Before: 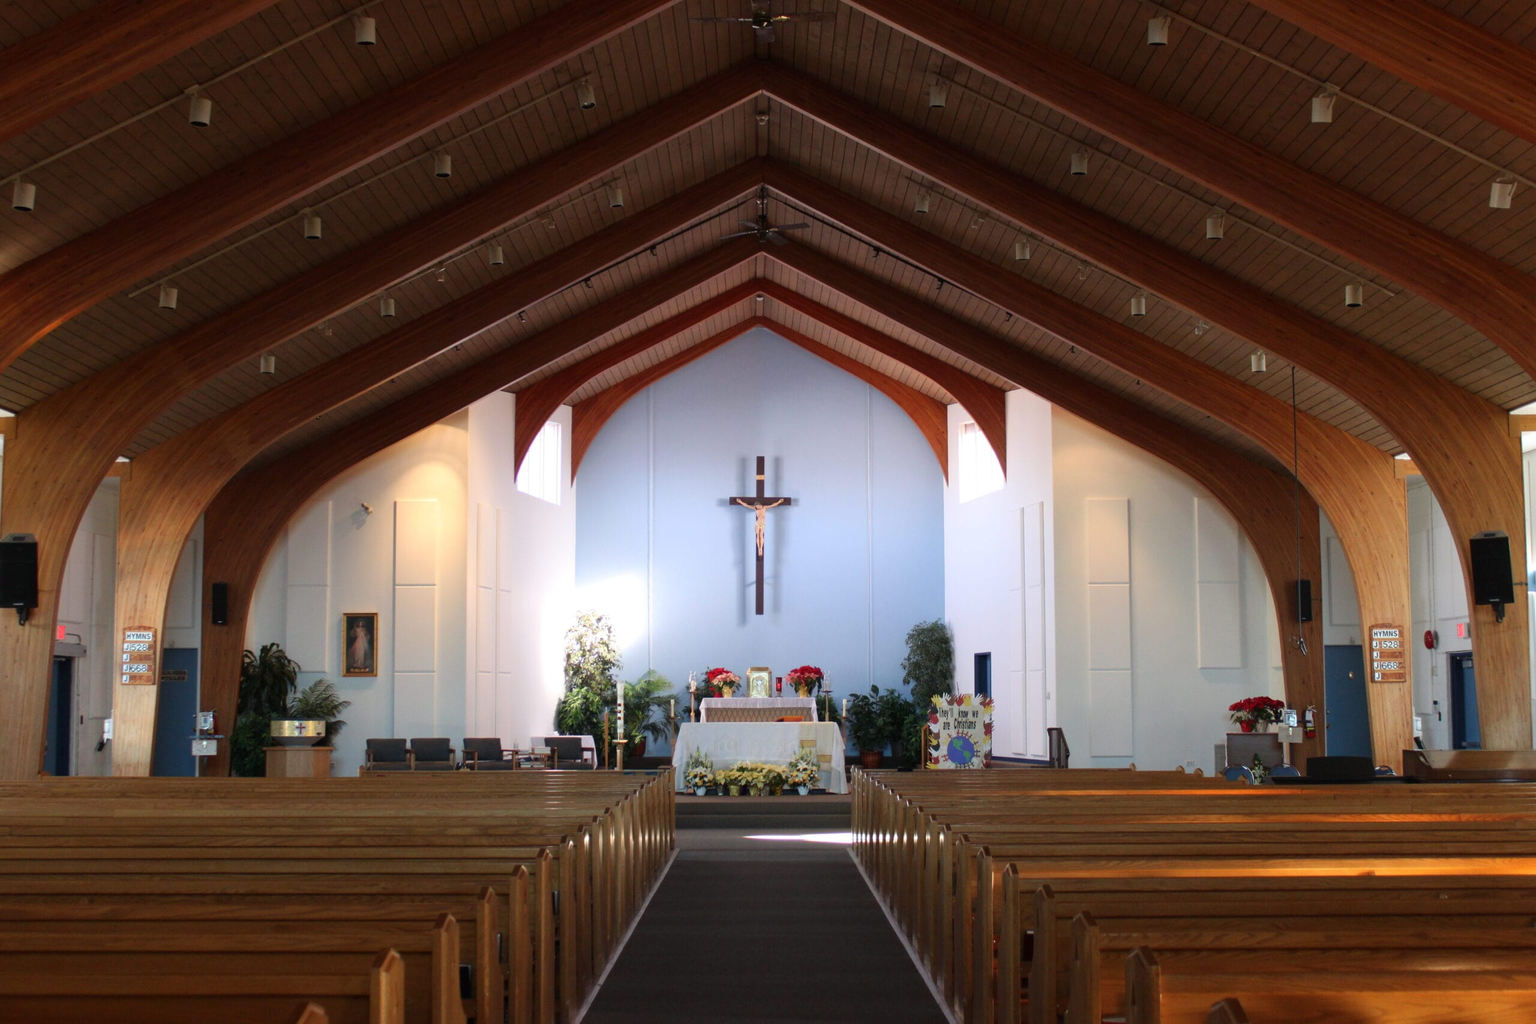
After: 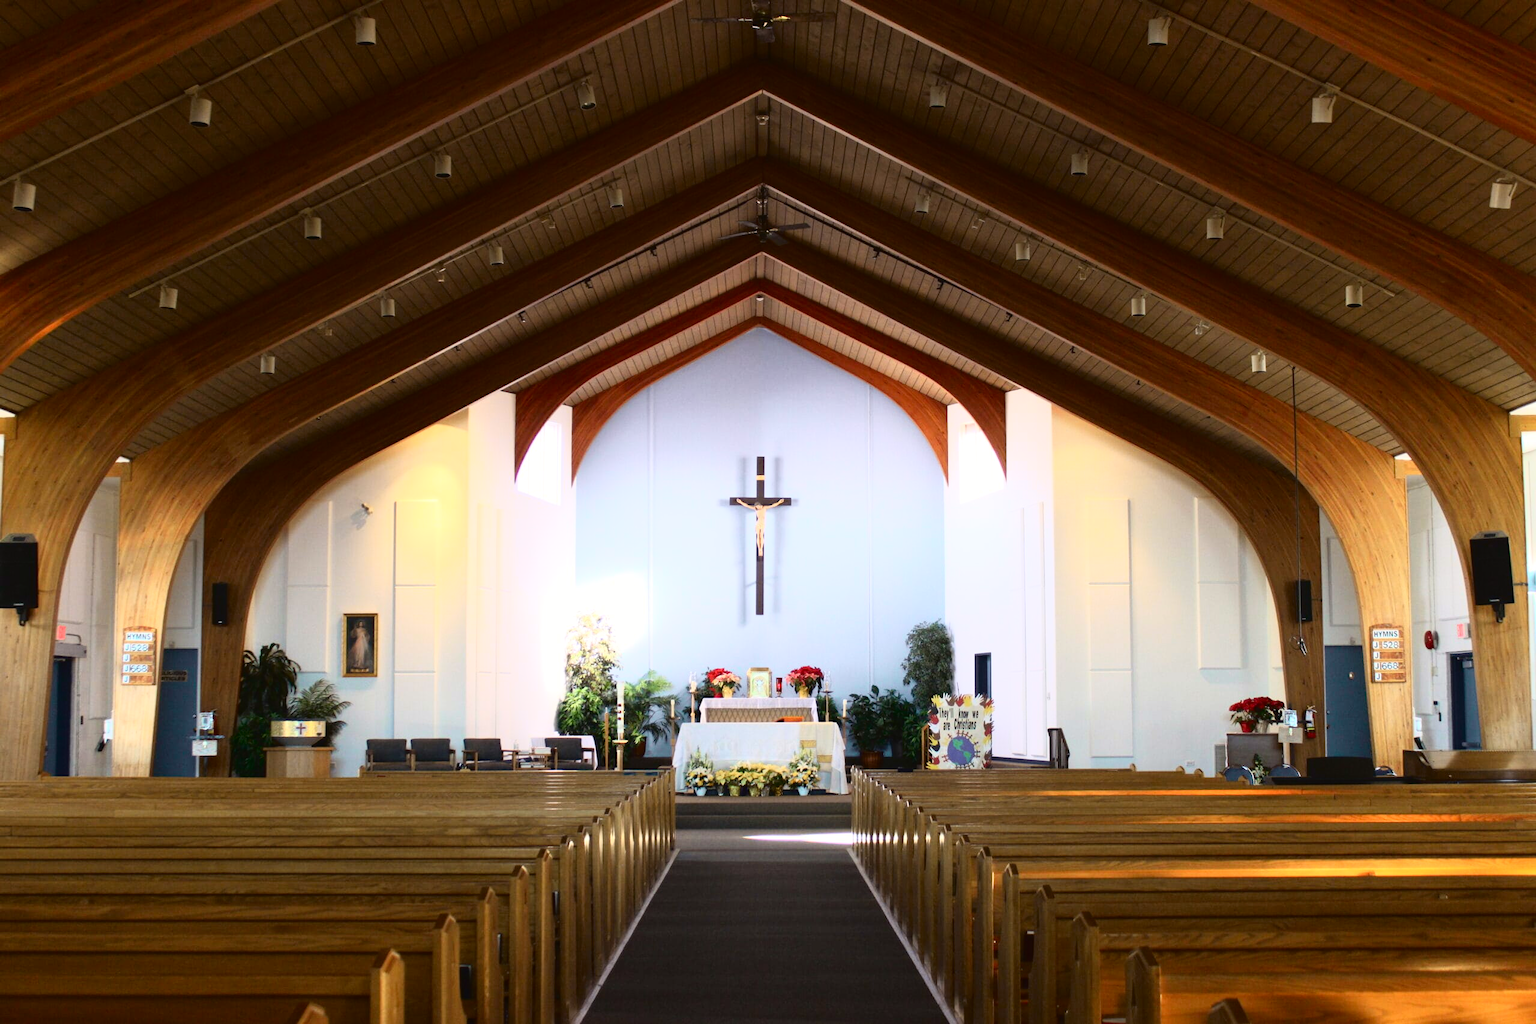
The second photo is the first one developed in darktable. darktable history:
tone curve: curves: ch0 [(0, 0.023) (0.113, 0.084) (0.285, 0.301) (0.673, 0.796) (0.845, 0.932) (0.994, 0.971)]; ch1 [(0, 0) (0.456, 0.437) (0.498, 0.5) (0.57, 0.559) (0.631, 0.639) (1, 1)]; ch2 [(0, 0) (0.417, 0.44) (0.46, 0.453) (0.502, 0.507) (0.55, 0.57) (0.67, 0.712) (1, 1)], color space Lab, independent channels, preserve colors none
exposure: exposure 0.375 EV, compensate highlight preservation false
